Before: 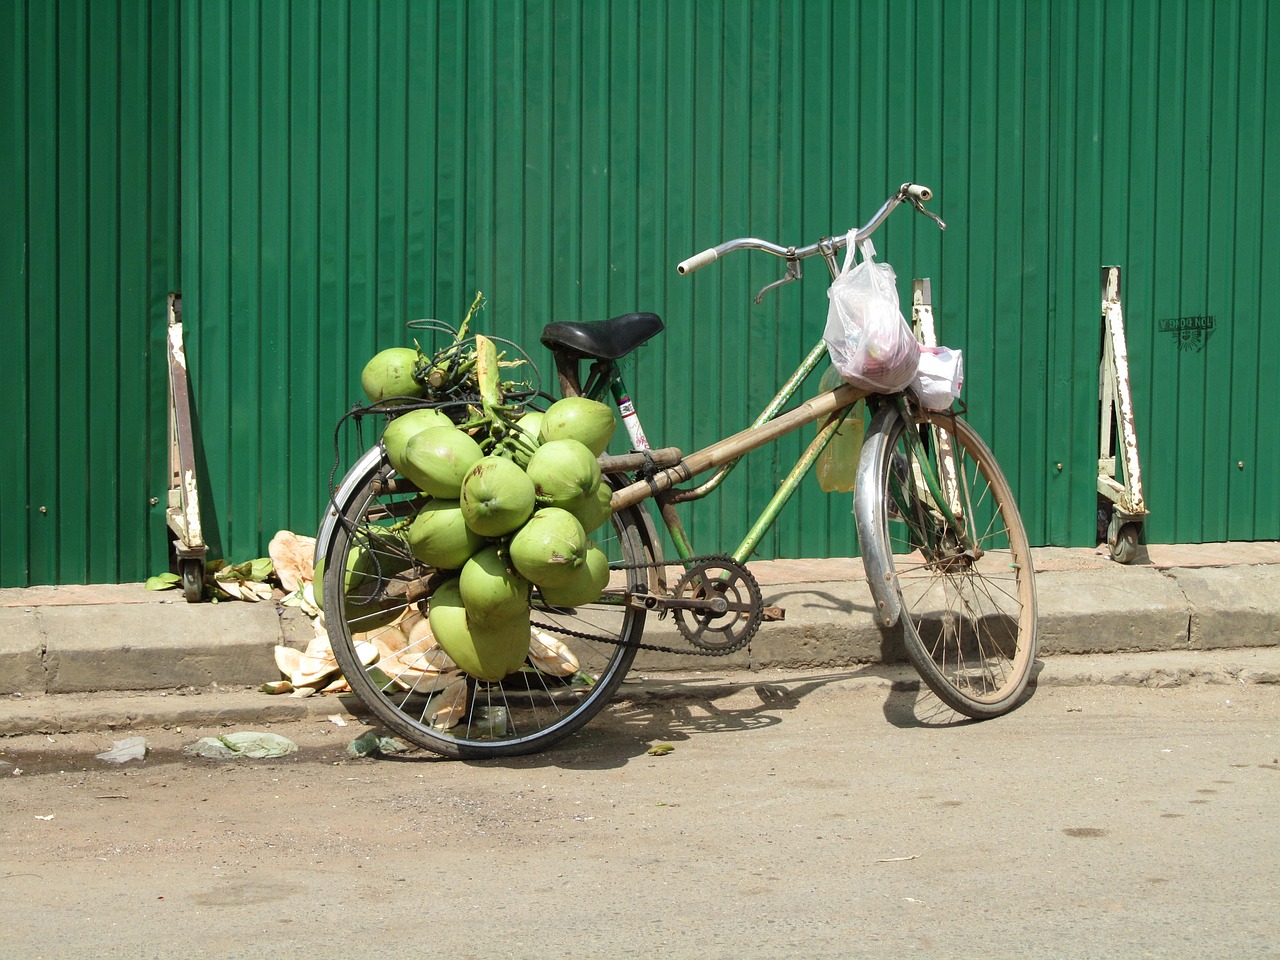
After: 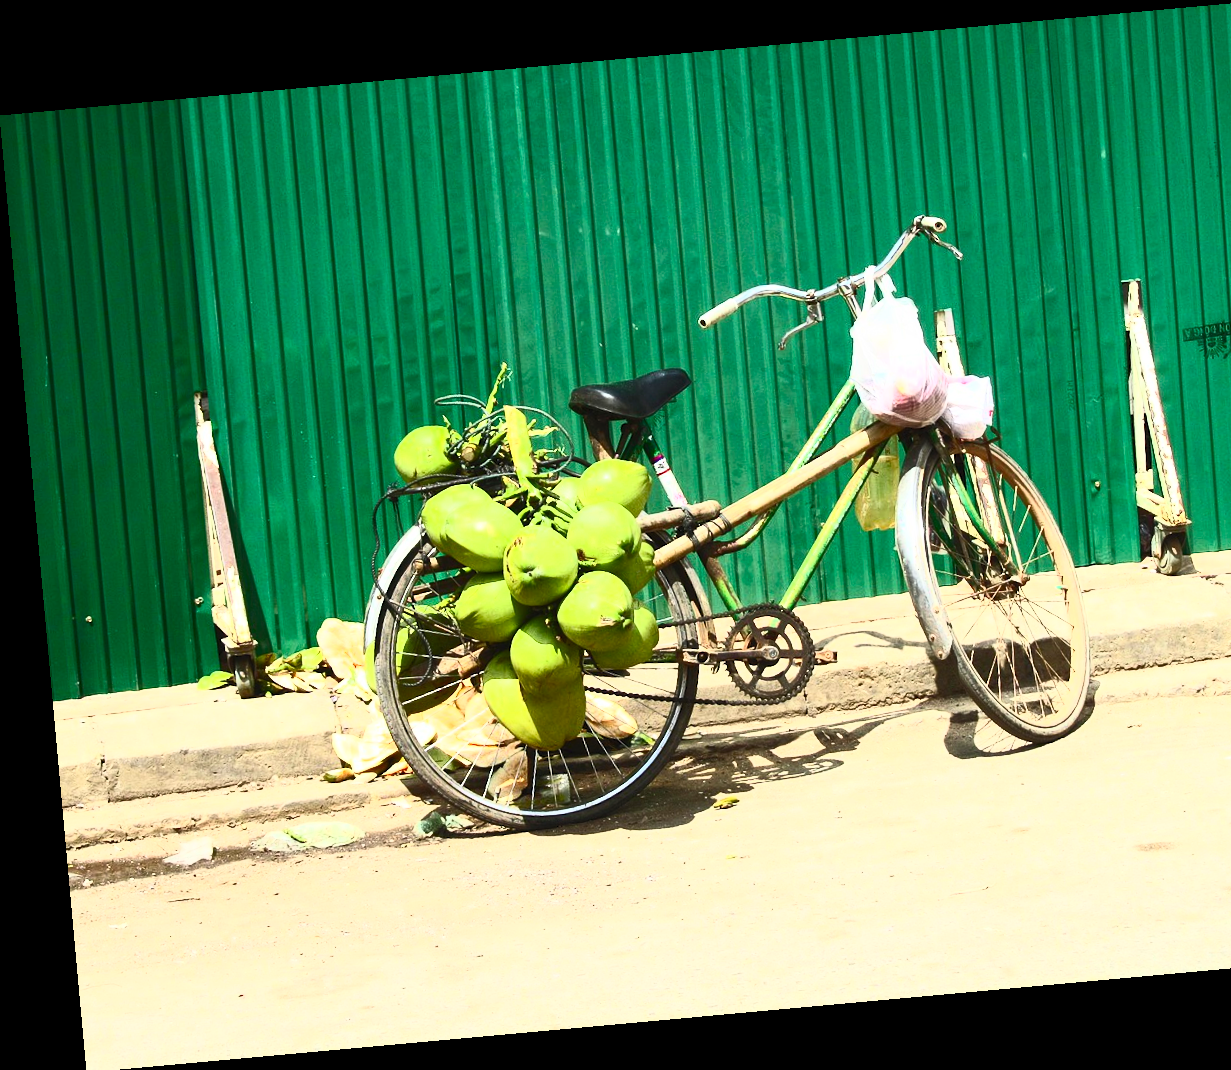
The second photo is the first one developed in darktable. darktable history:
contrast brightness saturation: contrast 0.83, brightness 0.59, saturation 0.59
rotate and perspective: rotation -5.2°, automatic cropping off
crop: right 9.509%, bottom 0.031%
